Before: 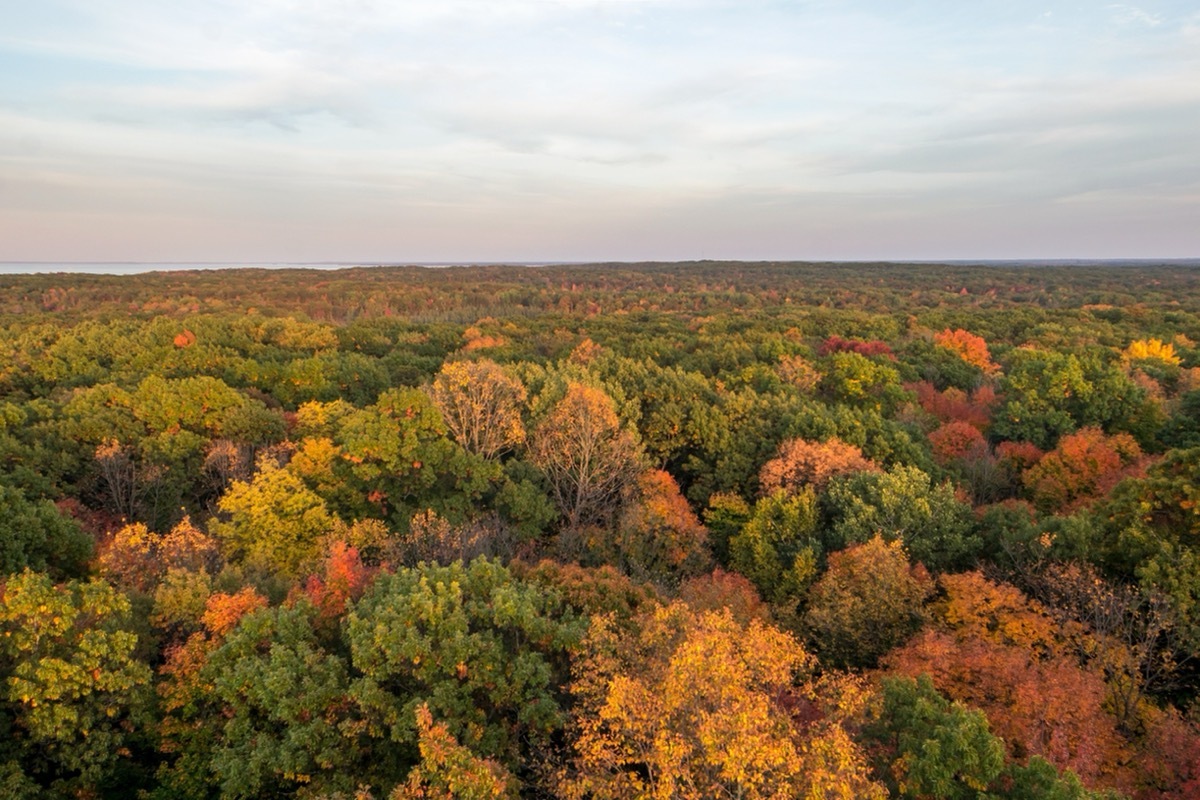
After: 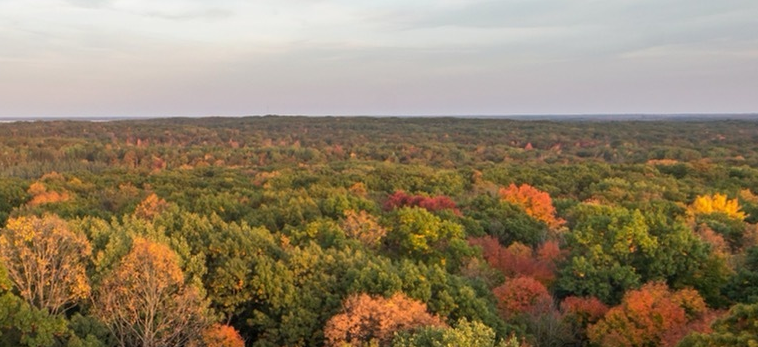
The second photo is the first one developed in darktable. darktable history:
crop: left 36.271%, top 18.177%, right 0.521%, bottom 38.398%
